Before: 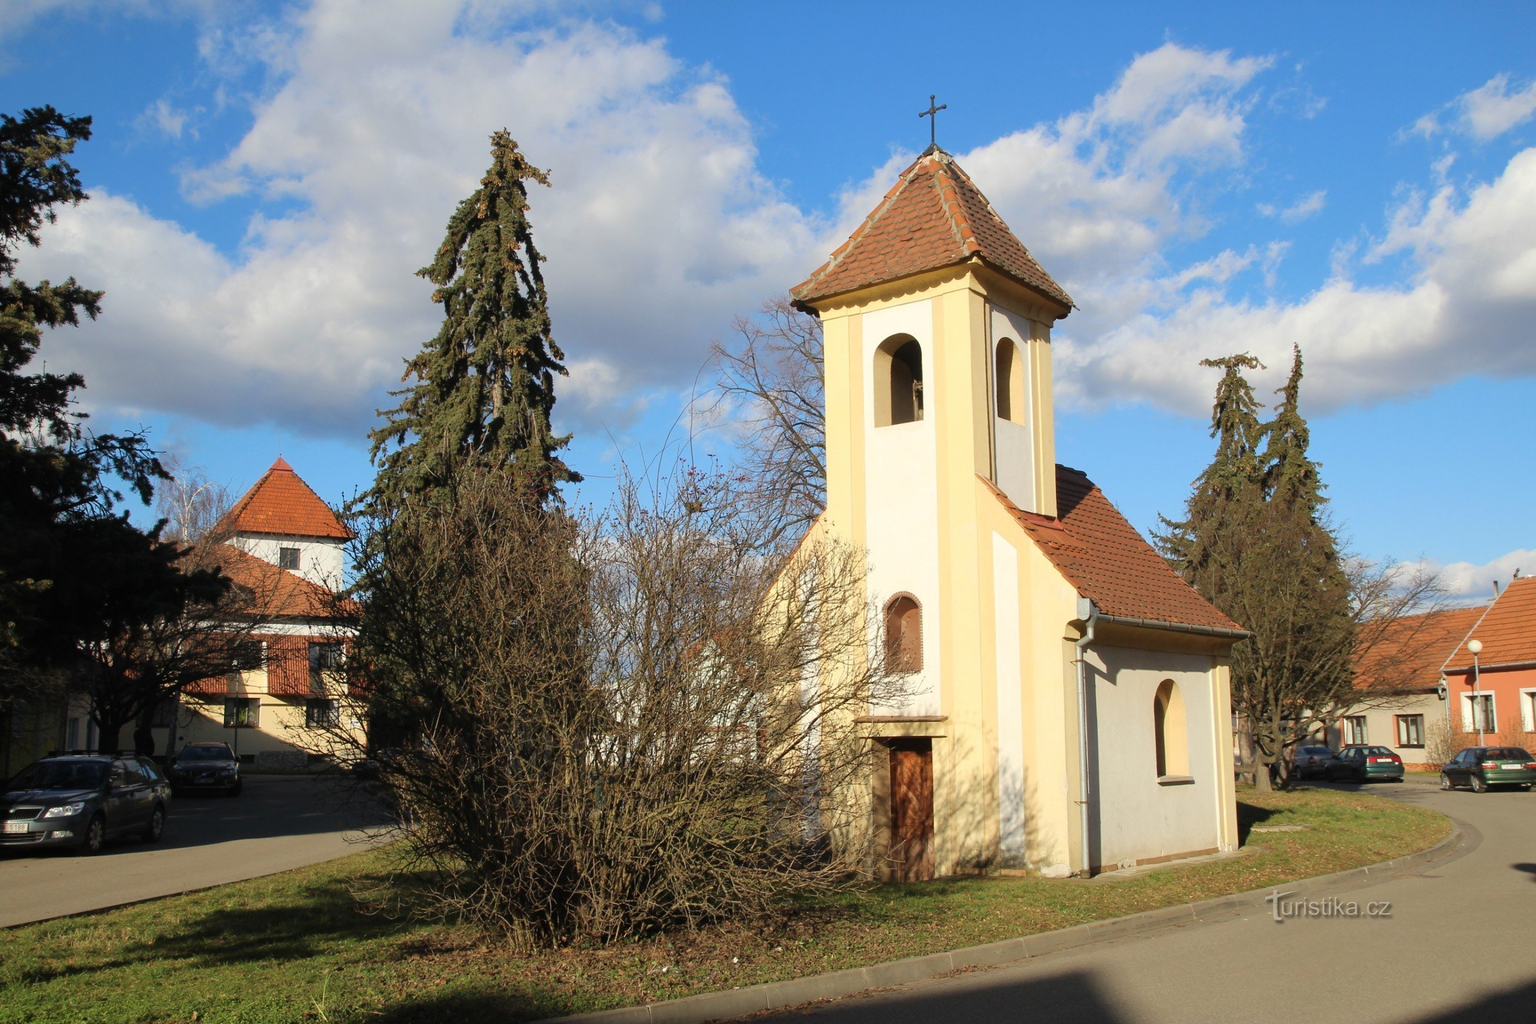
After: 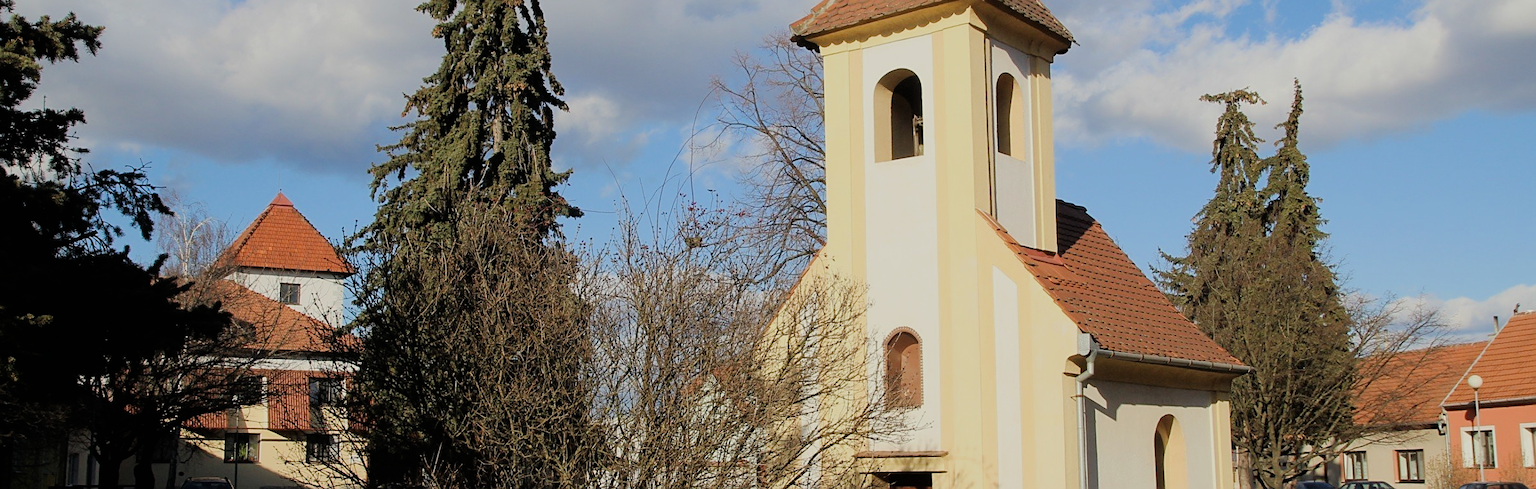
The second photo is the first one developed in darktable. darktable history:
crop and rotate: top 25.926%, bottom 26.229%
exposure: compensate highlight preservation false
filmic rgb: black relative exposure -7.65 EV, white relative exposure 4.56 EV, threshold 3.02 EV, structure ↔ texture 99.46%, hardness 3.61, enable highlight reconstruction true
sharpen: on, module defaults
